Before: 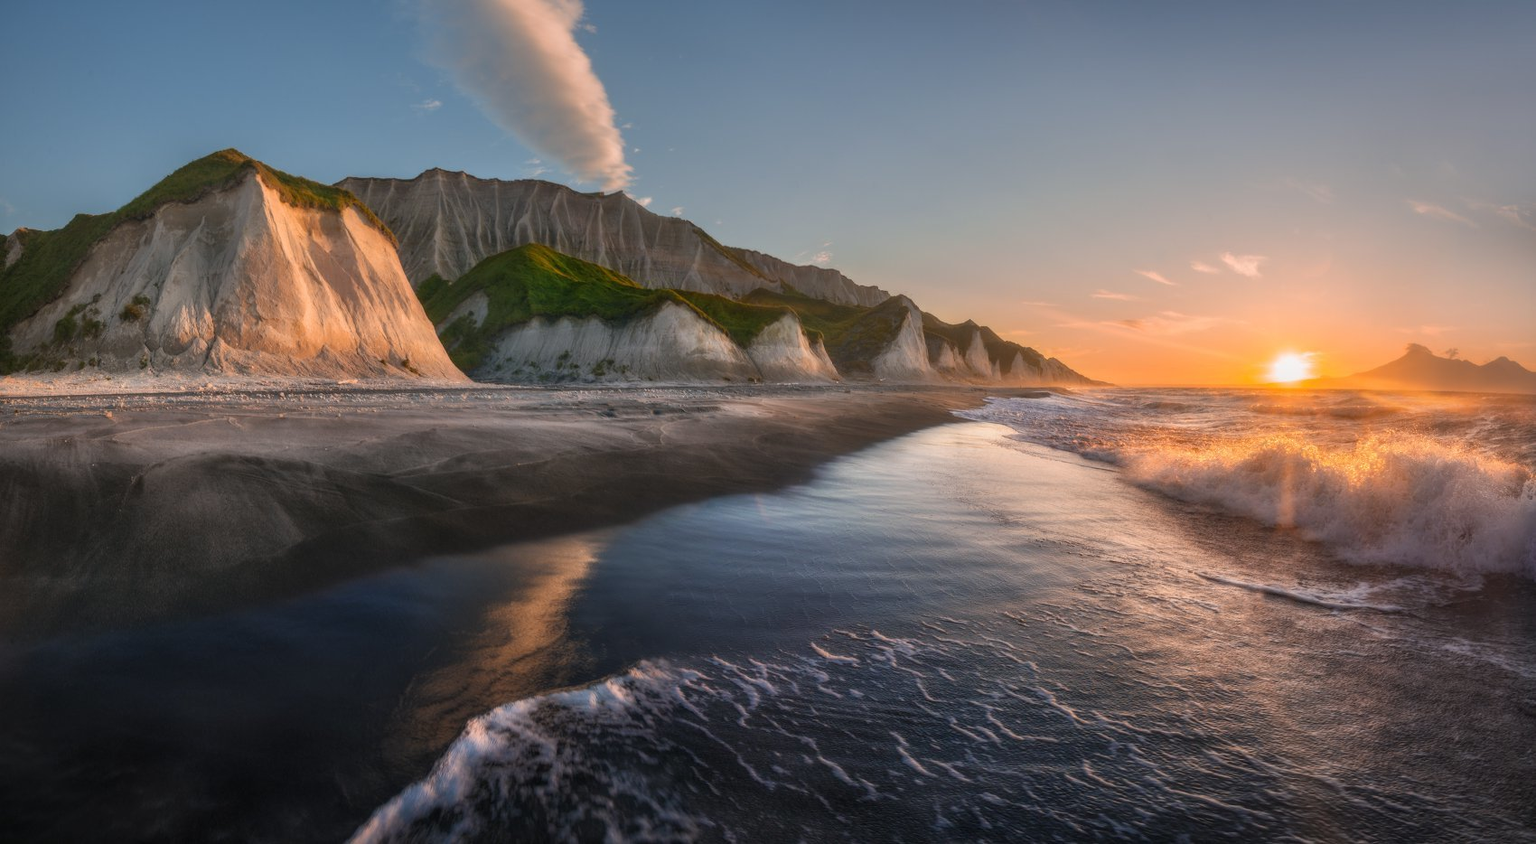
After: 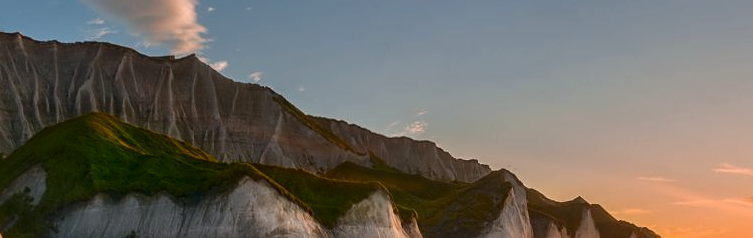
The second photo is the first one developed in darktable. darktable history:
sharpen: on, module defaults
crop: left 29.063%, top 16.836%, right 26.604%, bottom 57.621%
contrast brightness saturation: contrast 0.125, brightness -0.123, saturation 0.198
